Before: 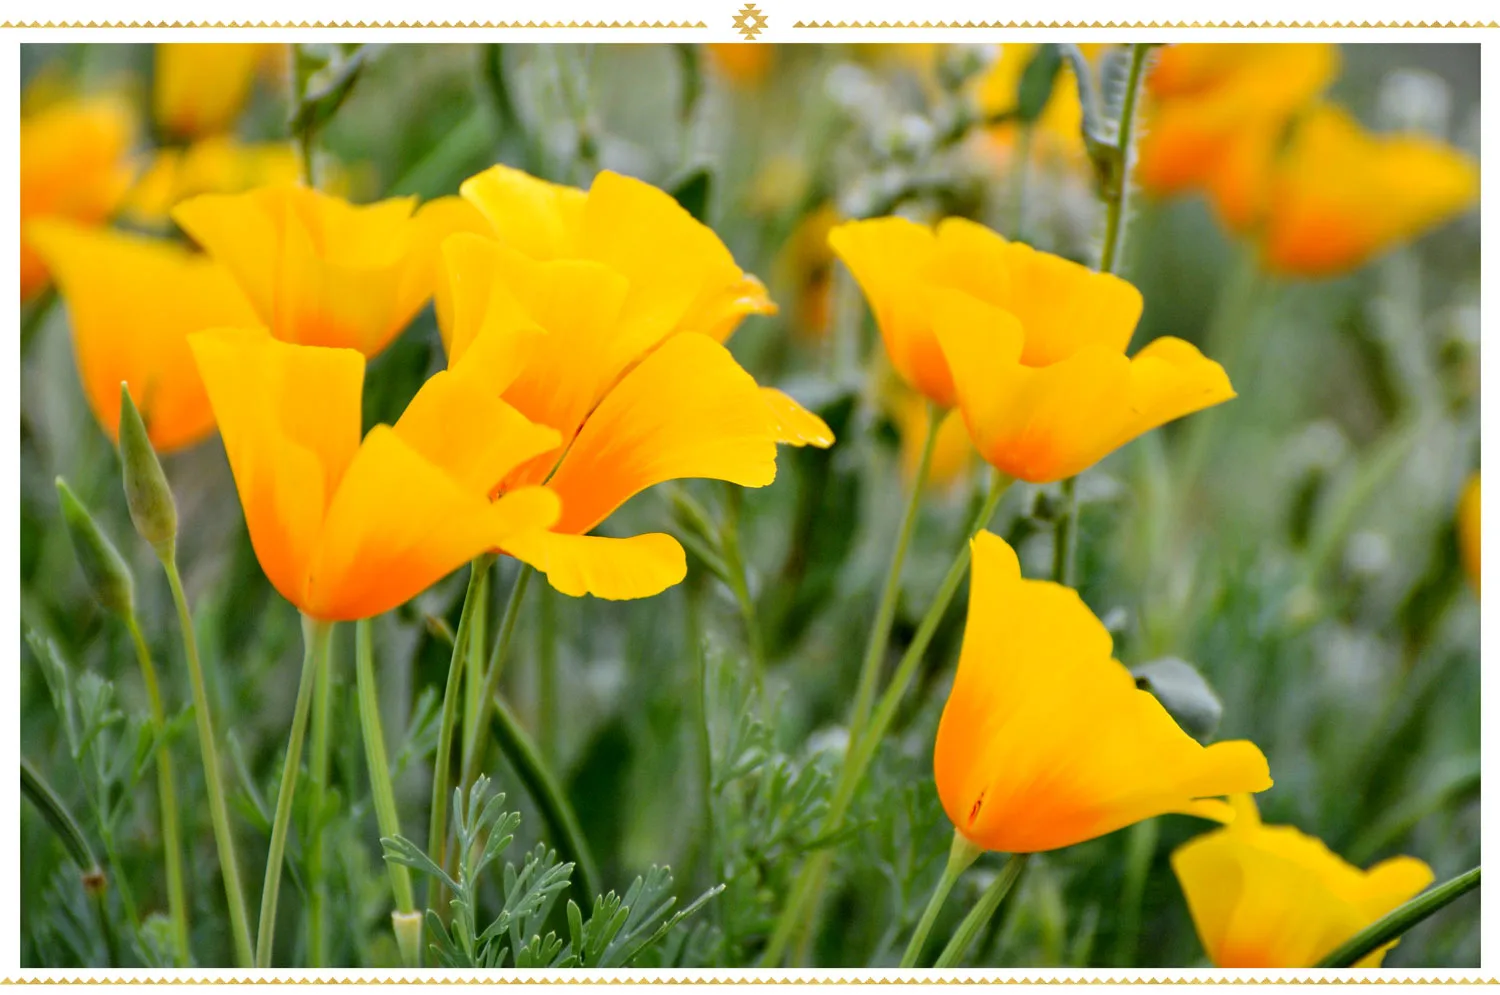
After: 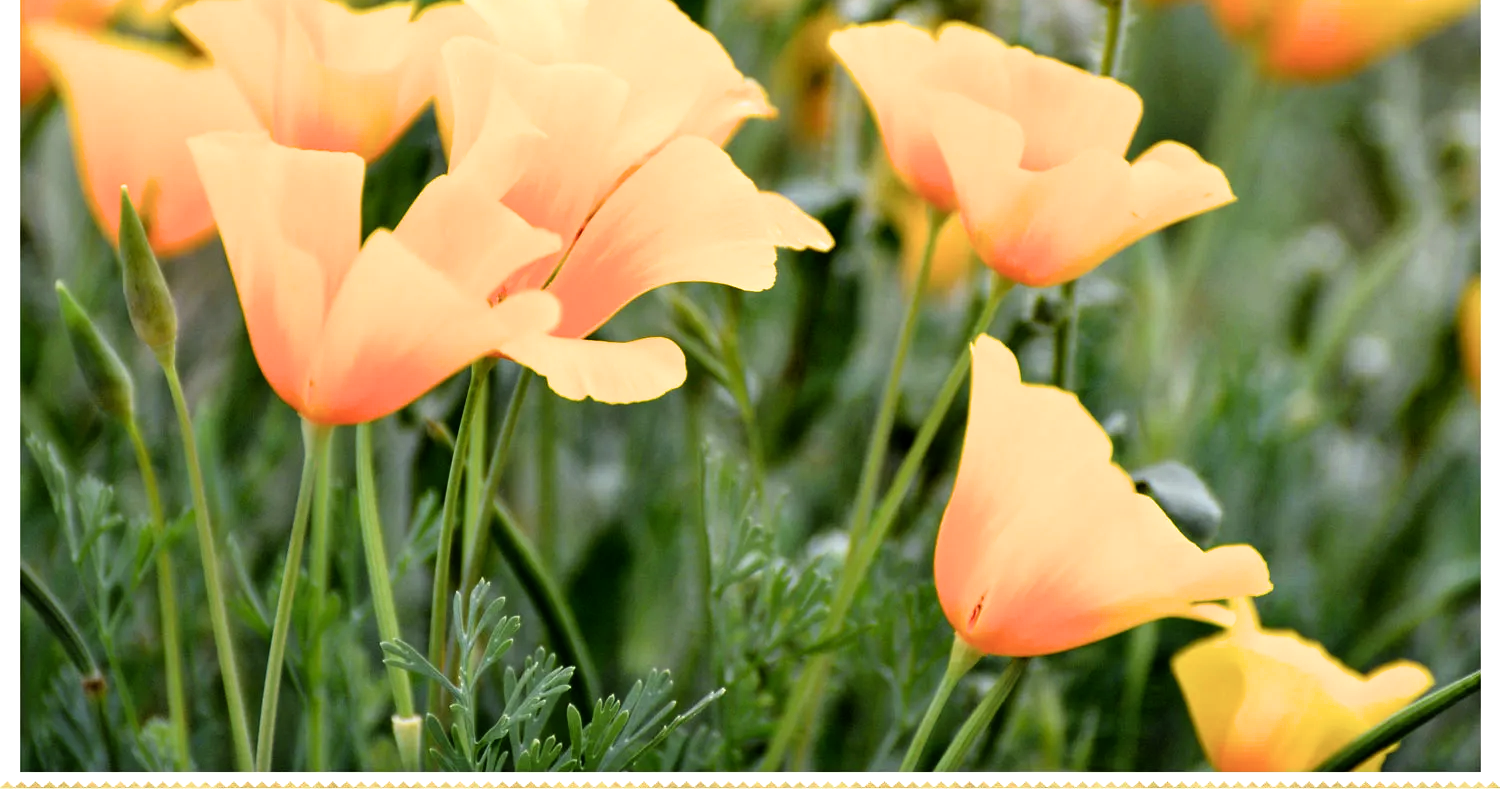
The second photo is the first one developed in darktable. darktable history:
crop and rotate: top 19.844%
filmic rgb: black relative exposure -7.97 EV, white relative exposure 2.33 EV, hardness 6.65
